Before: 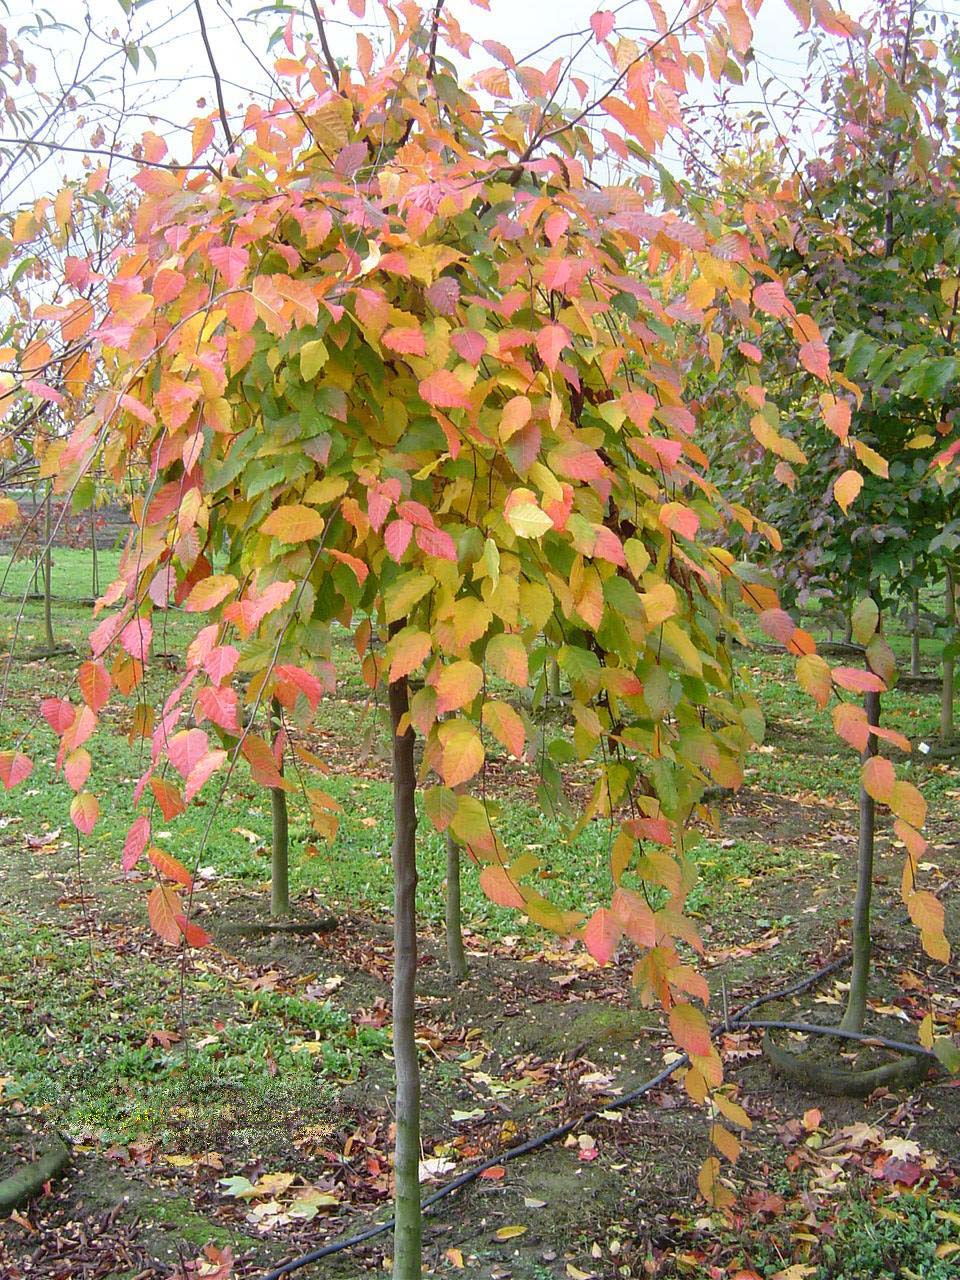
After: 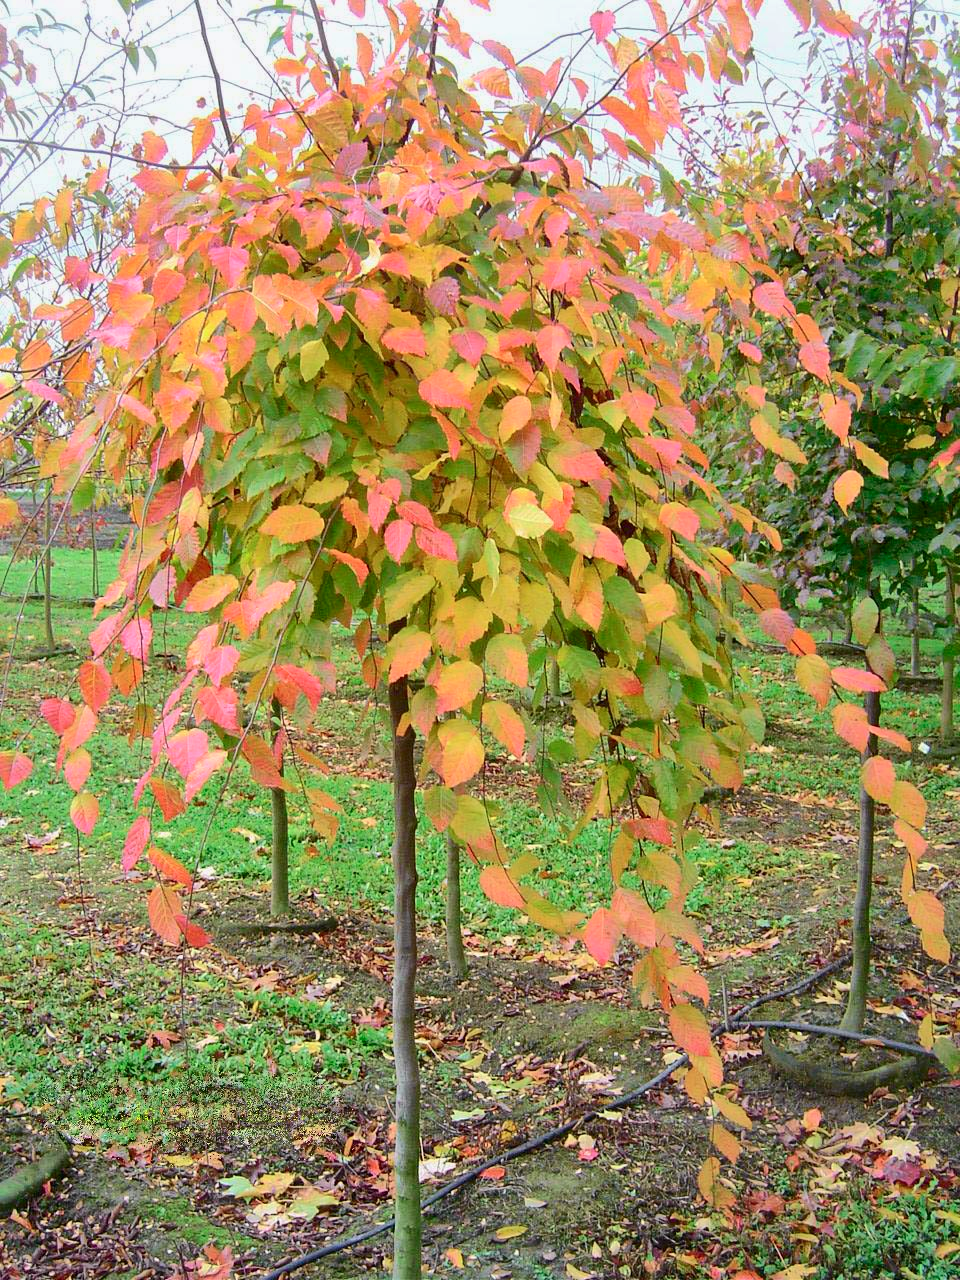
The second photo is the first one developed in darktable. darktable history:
shadows and highlights: shadows 30
tone curve: curves: ch0 [(0, 0) (0.051, 0.03) (0.096, 0.071) (0.251, 0.234) (0.461, 0.515) (0.605, 0.692) (0.761, 0.824) (0.881, 0.907) (1, 0.984)]; ch1 [(0, 0) (0.1, 0.038) (0.318, 0.243) (0.399, 0.351) (0.478, 0.469) (0.499, 0.499) (0.534, 0.541) (0.567, 0.592) (0.601, 0.629) (0.666, 0.7) (1, 1)]; ch2 [(0, 0) (0.453, 0.45) (0.479, 0.483) (0.504, 0.499) (0.52, 0.519) (0.541, 0.559) (0.601, 0.622) (0.824, 0.815) (1, 1)], color space Lab, independent channels, preserve colors none
